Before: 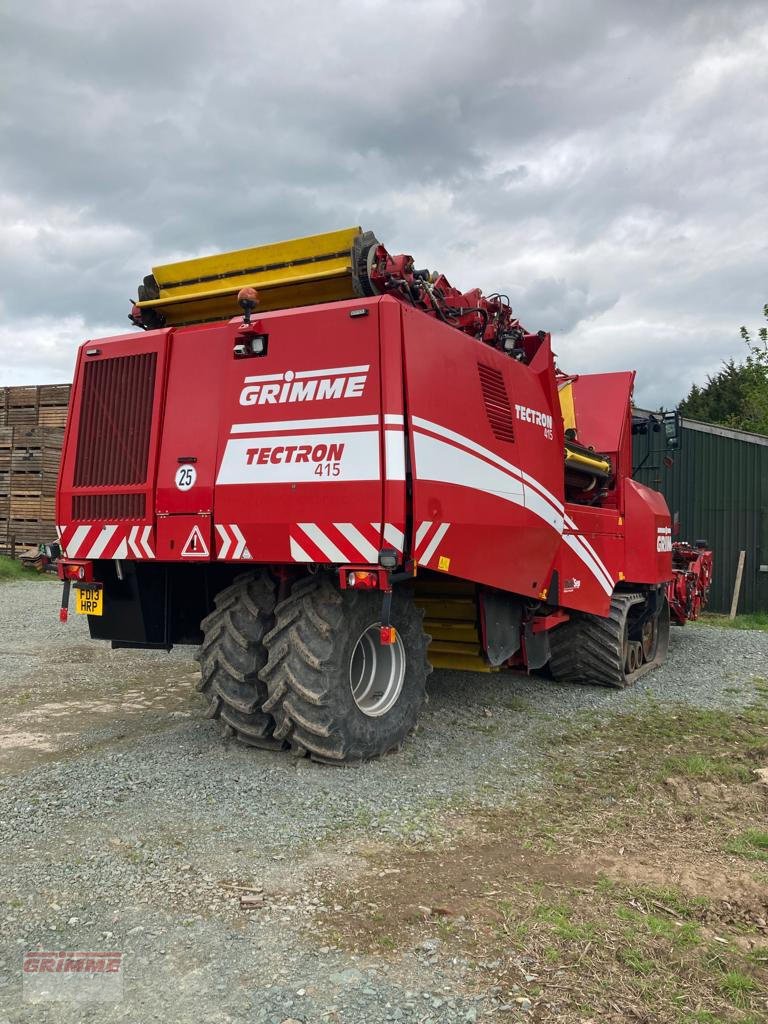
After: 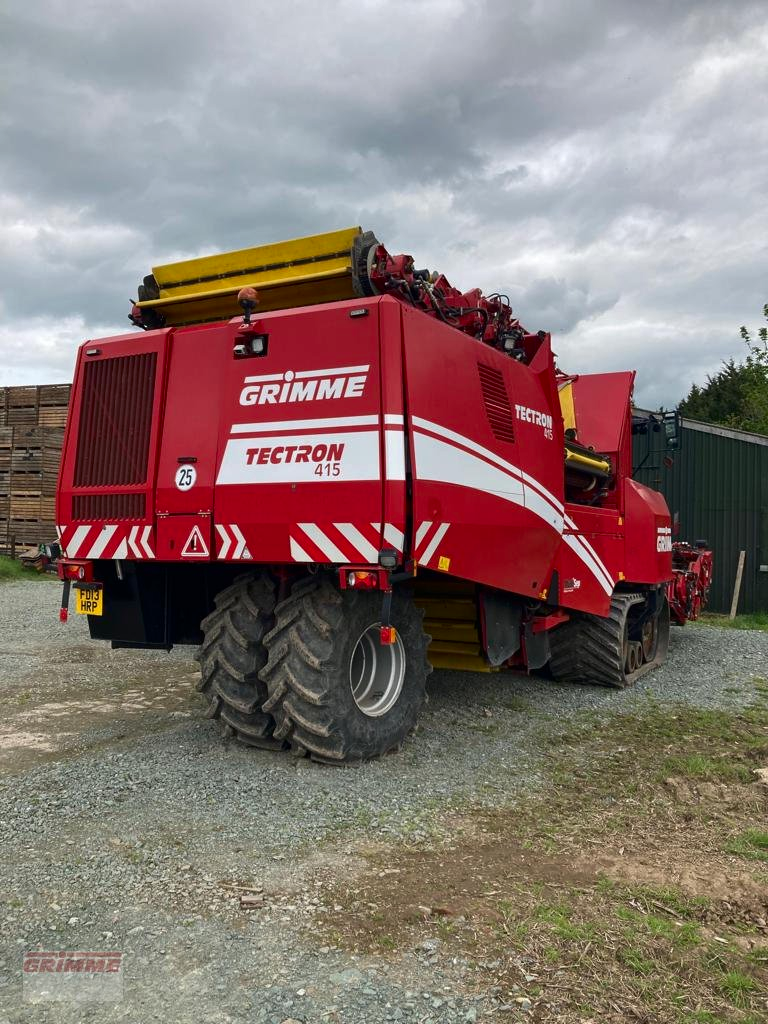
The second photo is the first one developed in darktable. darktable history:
contrast brightness saturation: brightness -0.092
